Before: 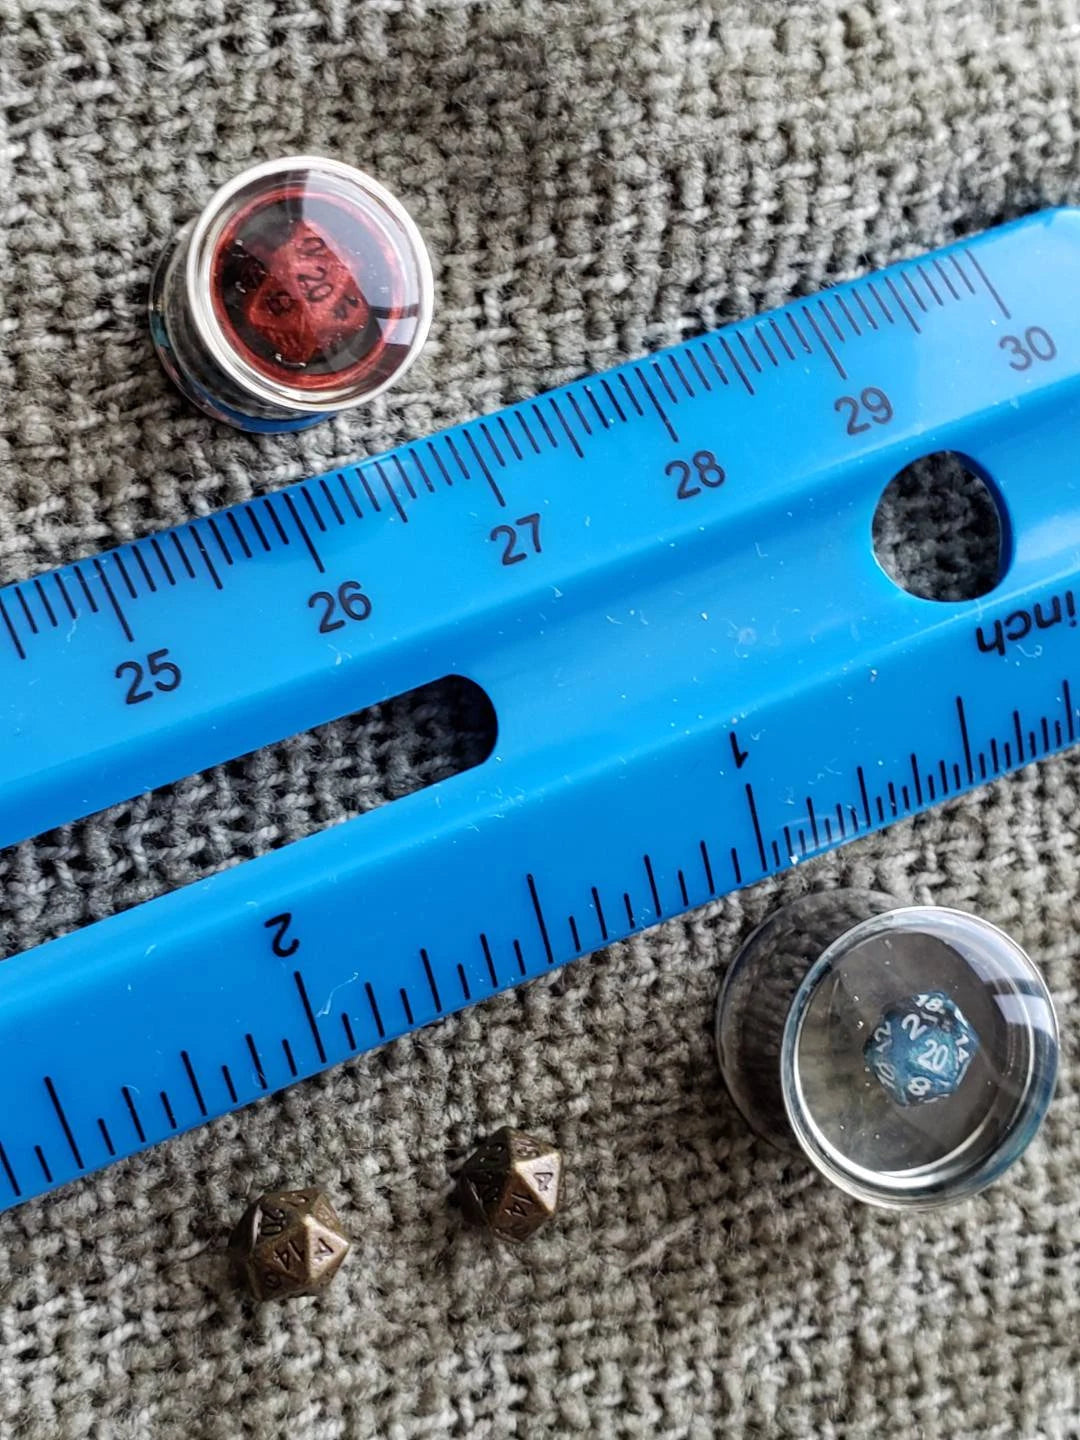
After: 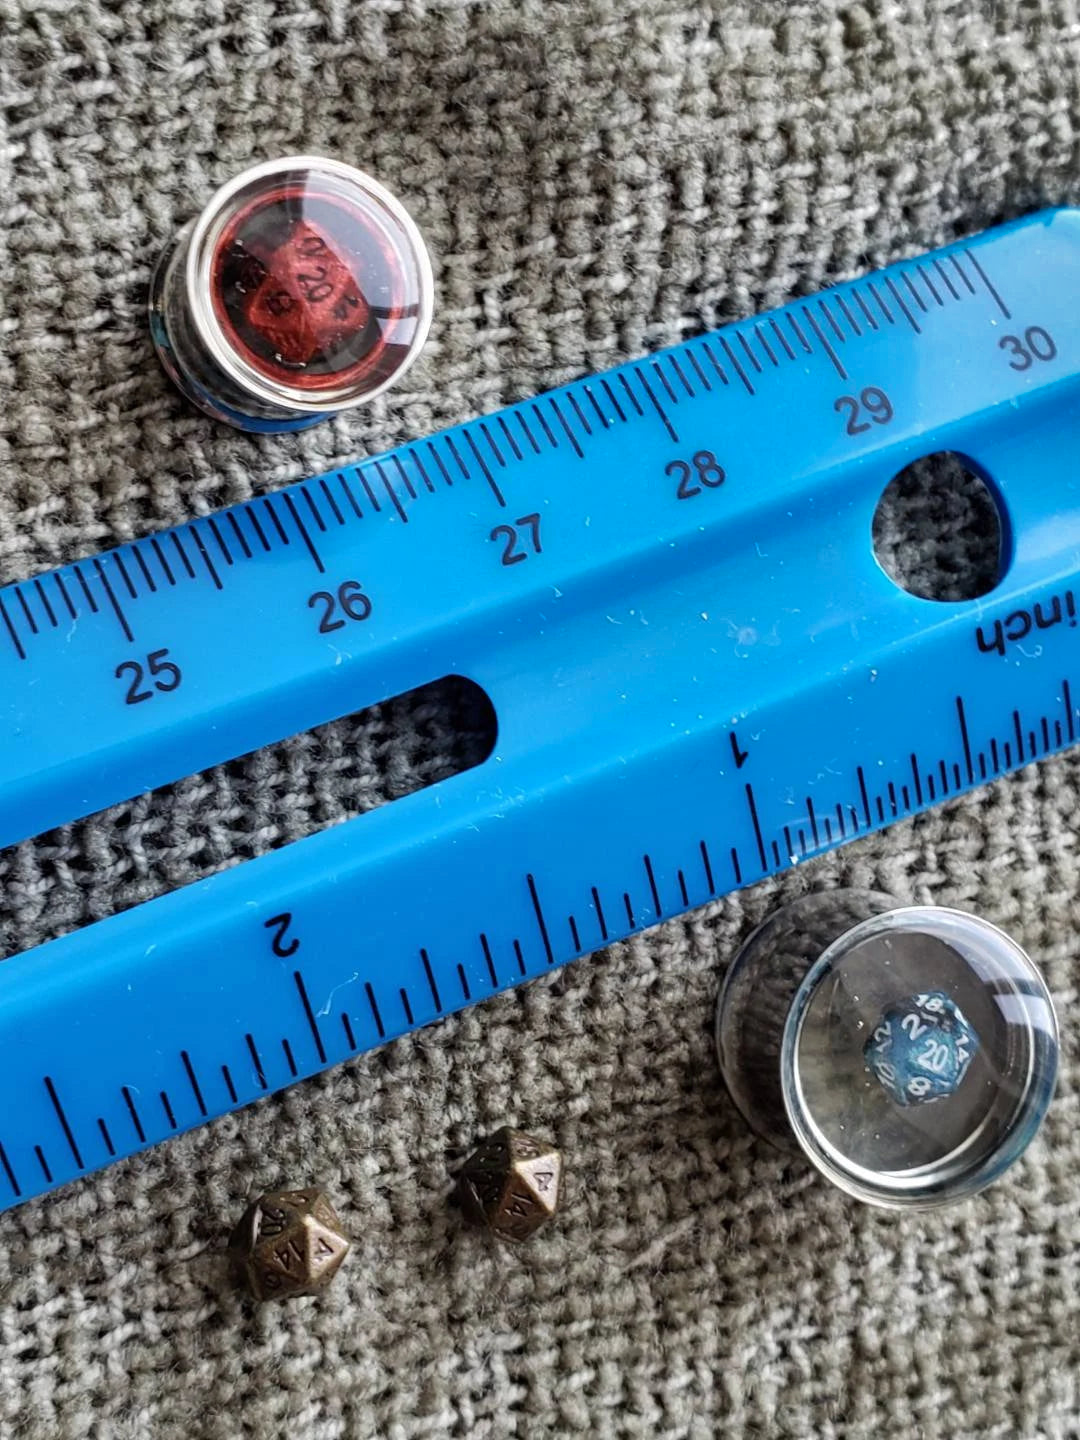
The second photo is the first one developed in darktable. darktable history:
shadows and highlights: shadows 19.81, highlights -83.55, soften with gaussian
